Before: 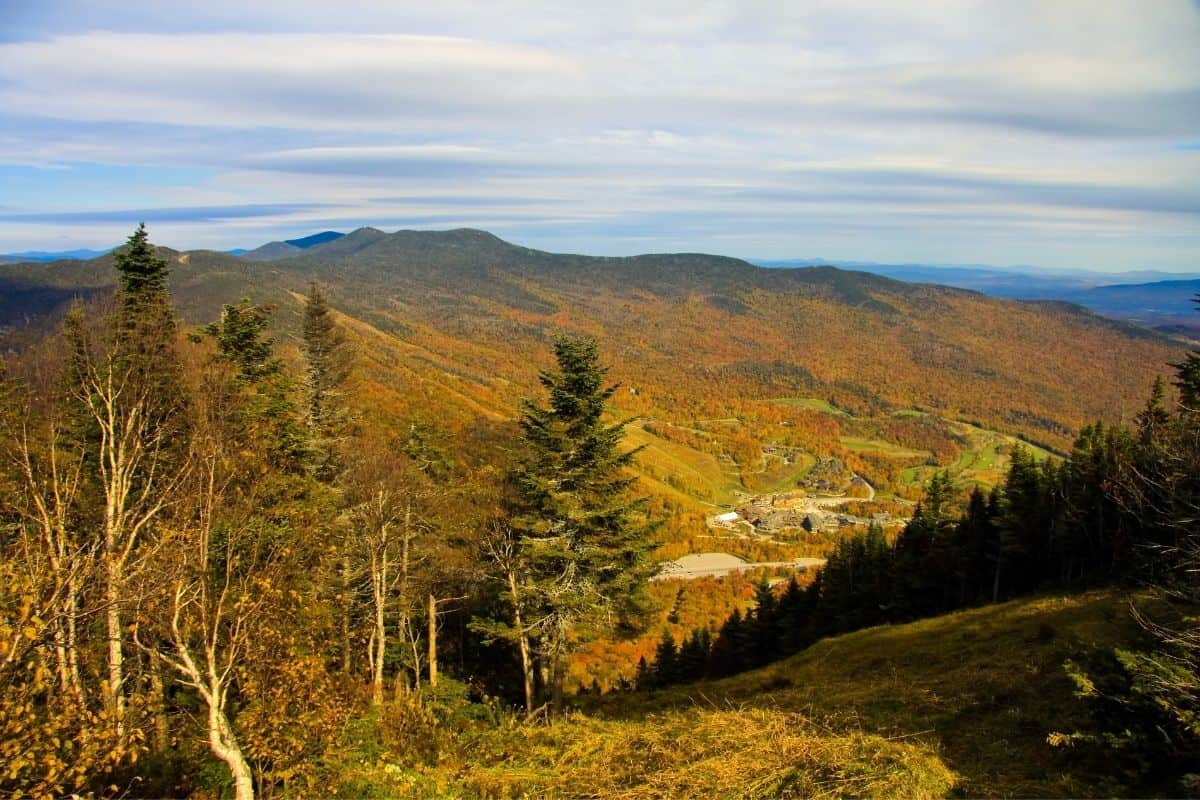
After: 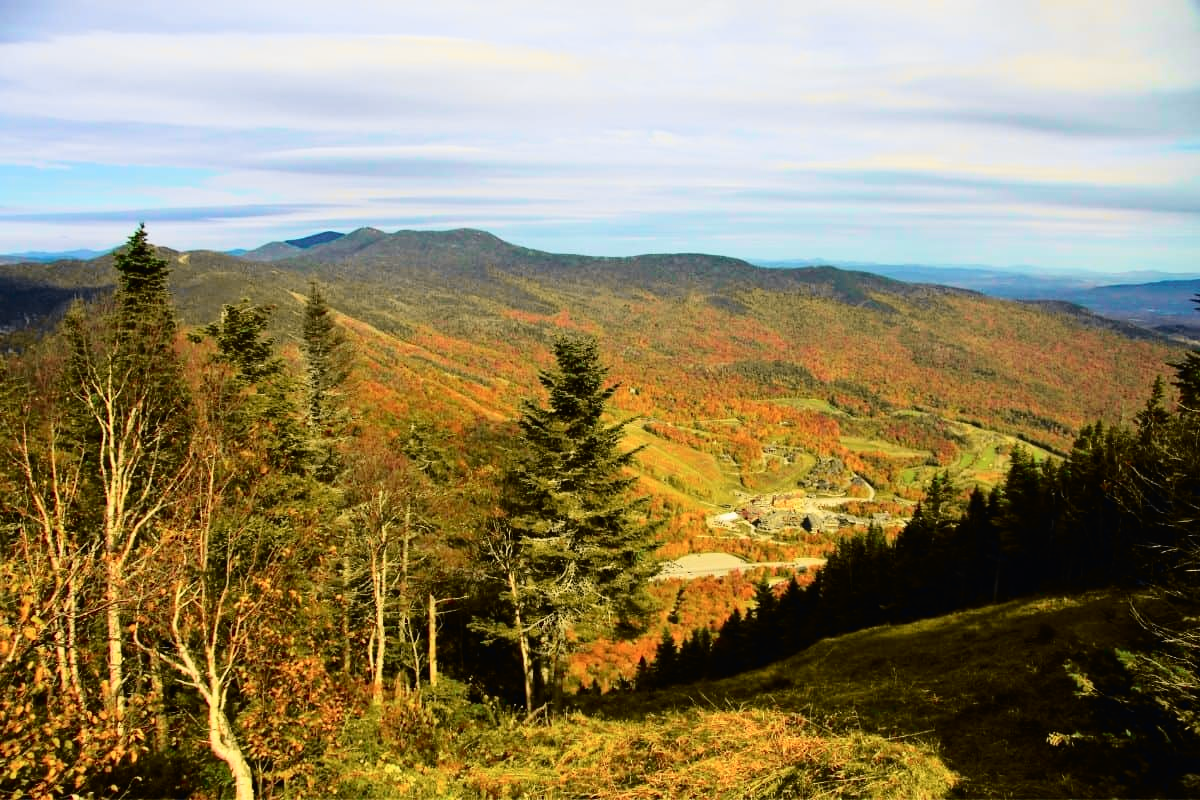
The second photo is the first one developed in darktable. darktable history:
tone curve: curves: ch0 [(0, 0.011) (0.053, 0.026) (0.174, 0.115) (0.398, 0.444) (0.673, 0.775) (0.829, 0.906) (0.991, 0.981)]; ch1 [(0, 0) (0.276, 0.206) (0.409, 0.383) (0.473, 0.458) (0.492, 0.499) (0.521, 0.502) (0.546, 0.543) (0.585, 0.617) (0.659, 0.686) (0.78, 0.8) (1, 1)]; ch2 [(0, 0) (0.438, 0.449) (0.473, 0.469) (0.503, 0.5) (0.523, 0.538) (0.562, 0.598) (0.612, 0.635) (0.695, 0.713) (1, 1)], color space Lab, independent channels, preserve colors none
